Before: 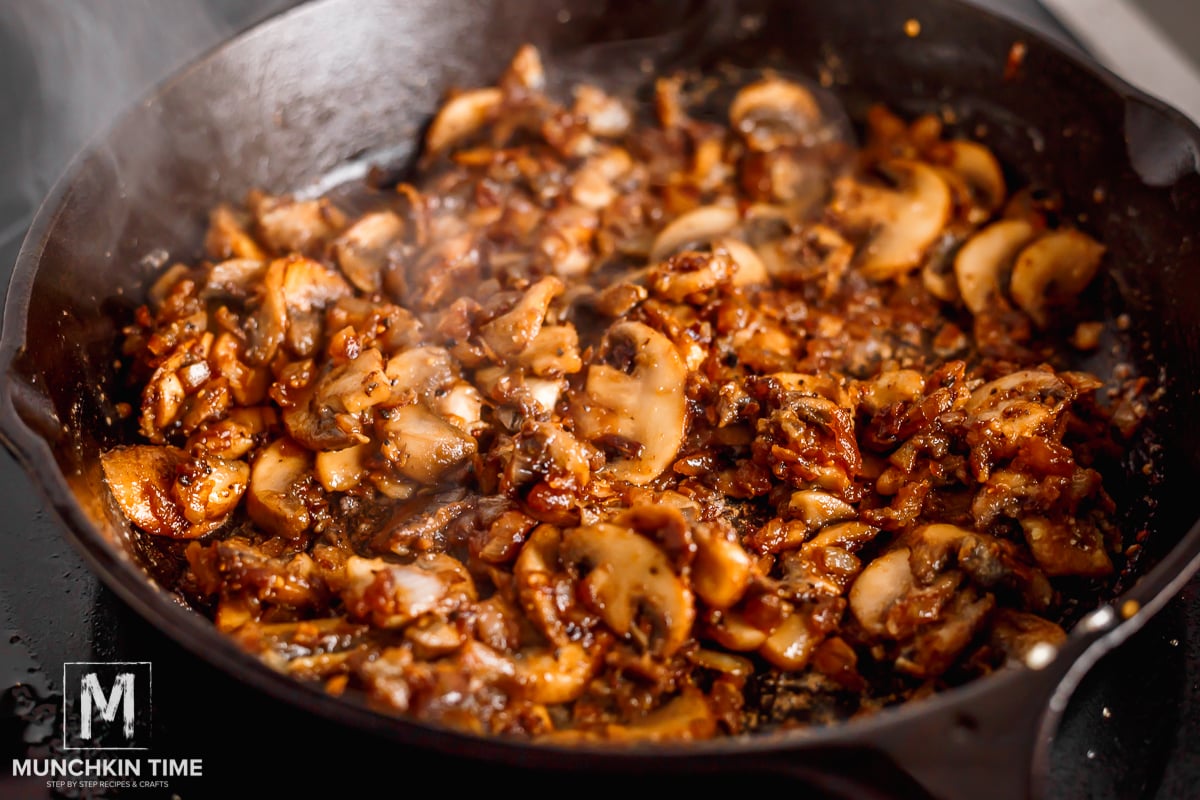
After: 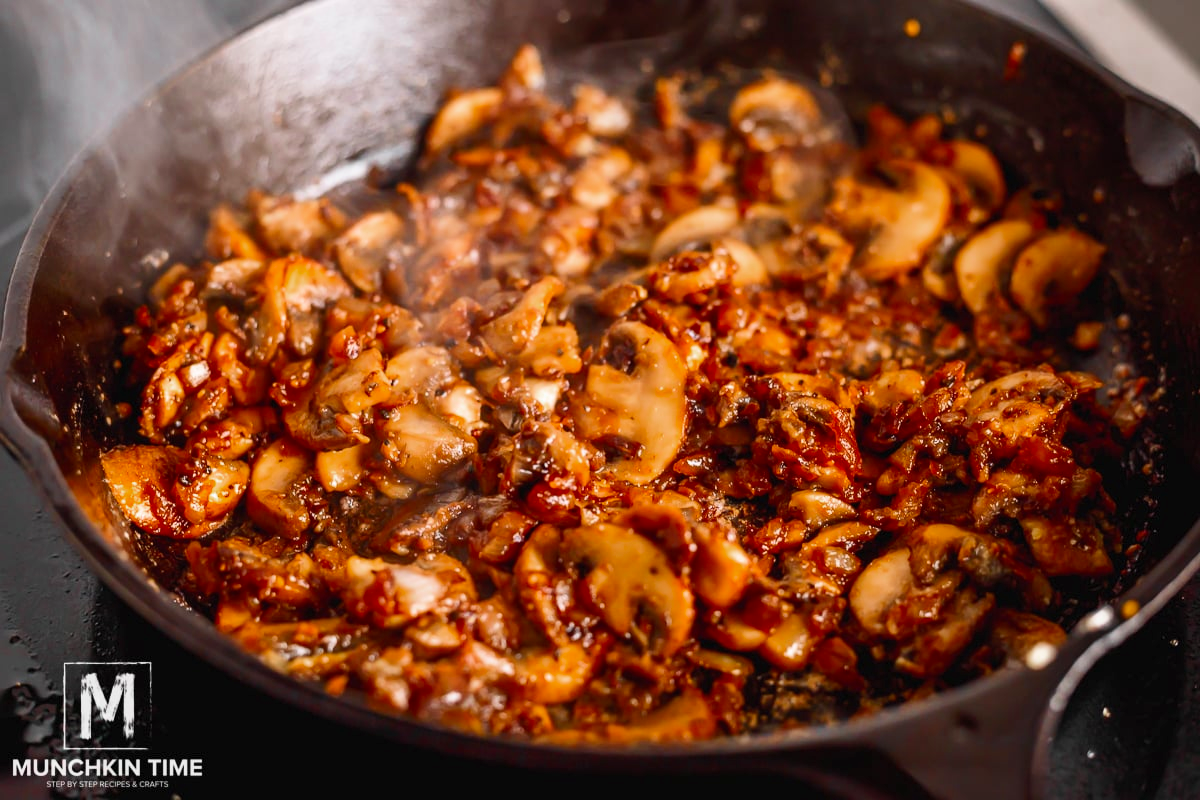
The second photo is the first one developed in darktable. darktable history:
contrast brightness saturation: contrast 0.203, brightness 0.162, saturation 0.224
color zones: curves: ch0 [(0, 0.425) (0.143, 0.422) (0.286, 0.42) (0.429, 0.419) (0.571, 0.419) (0.714, 0.42) (0.857, 0.422) (1, 0.425)]
